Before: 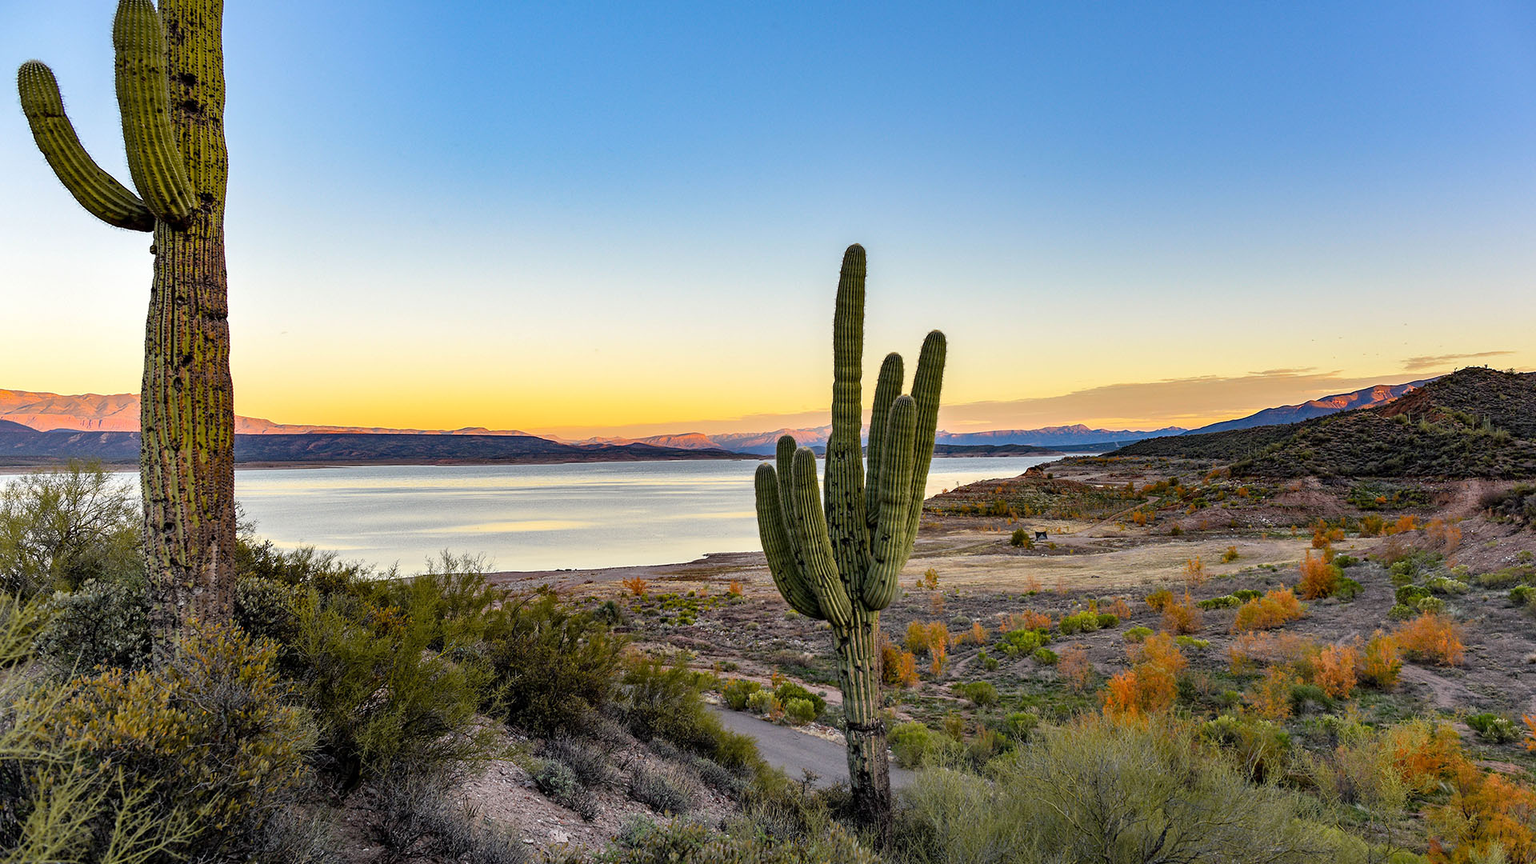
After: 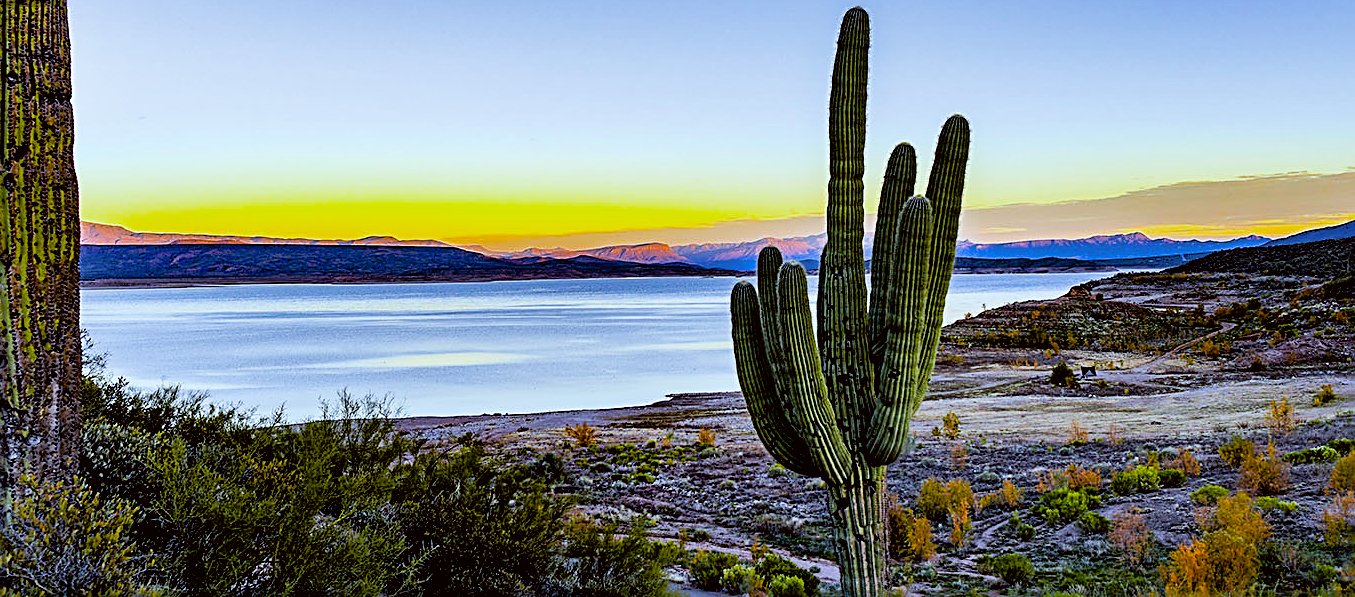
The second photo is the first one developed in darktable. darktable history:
shadows and highlights: on, module defaults
exposure: black level correction 0.005, exposure 0.014 EV, compensate highlight preservation false
color balance rgb: linear chroma grading › global chroma 9%, perceptual saturation grading › global saturation 36%, perceptual saturation grading › shadows 35%, perceptual brilliance grading › global brilliance 15%, perceptual brilliance grading › shadows -35%, global vibrance 15%
white balance: red 0.871, blue 1.249
filmic rgb: black relative exposure -5 EV, white relative exposure 3.5 EV, hardness 3.19, contrast 1.4, highlights saturation mix -30%
color correction: highlights a* -2.73, highlights b* -2.09, shadows a* 2.41, shadows b* 2.73
crop: left 11.123%, top 27.61%, right 18.3%, bottom 17.034%
sharpen: radius 2.584, amount 0.688
